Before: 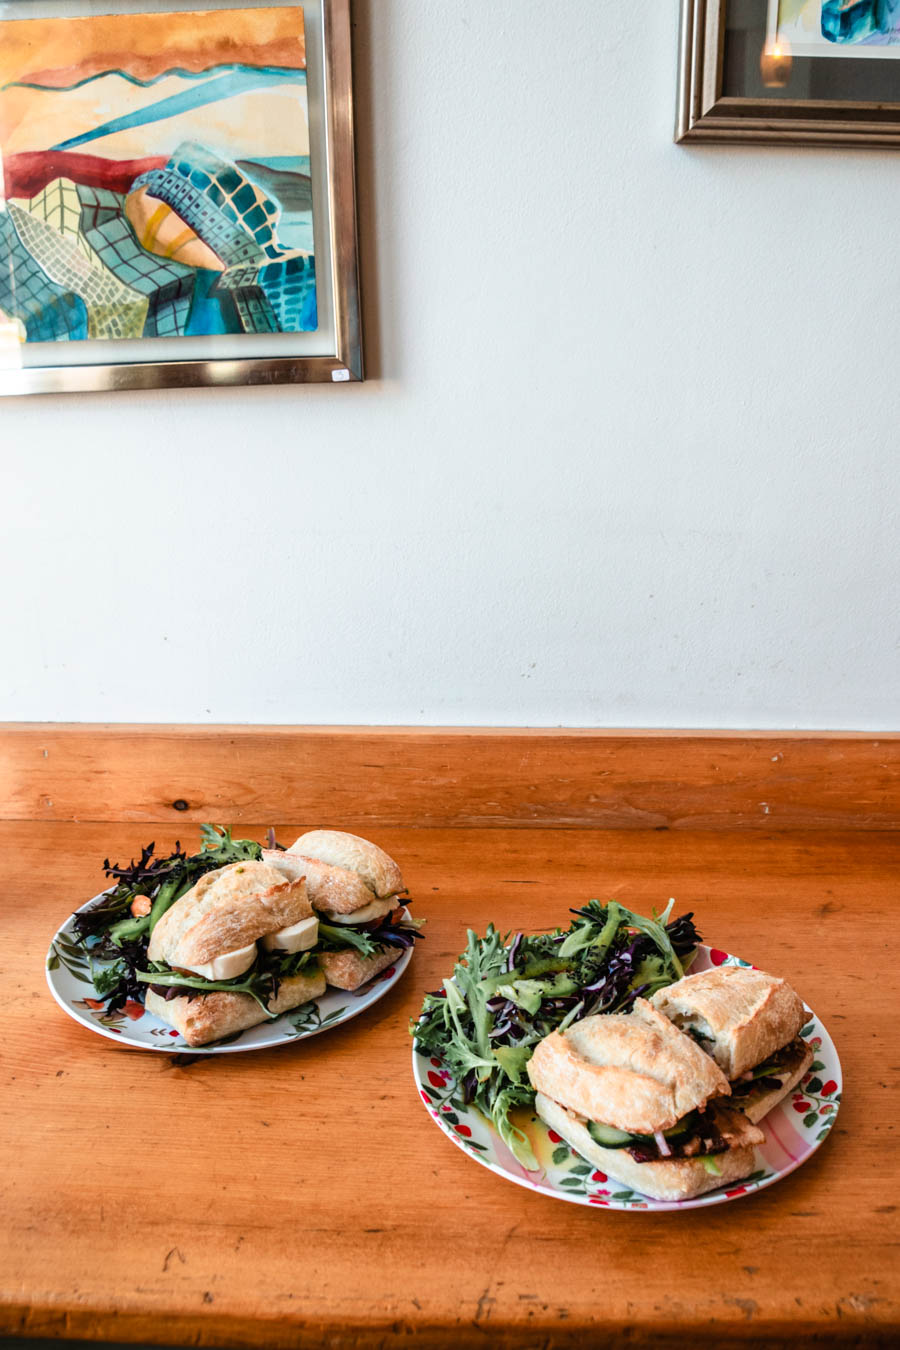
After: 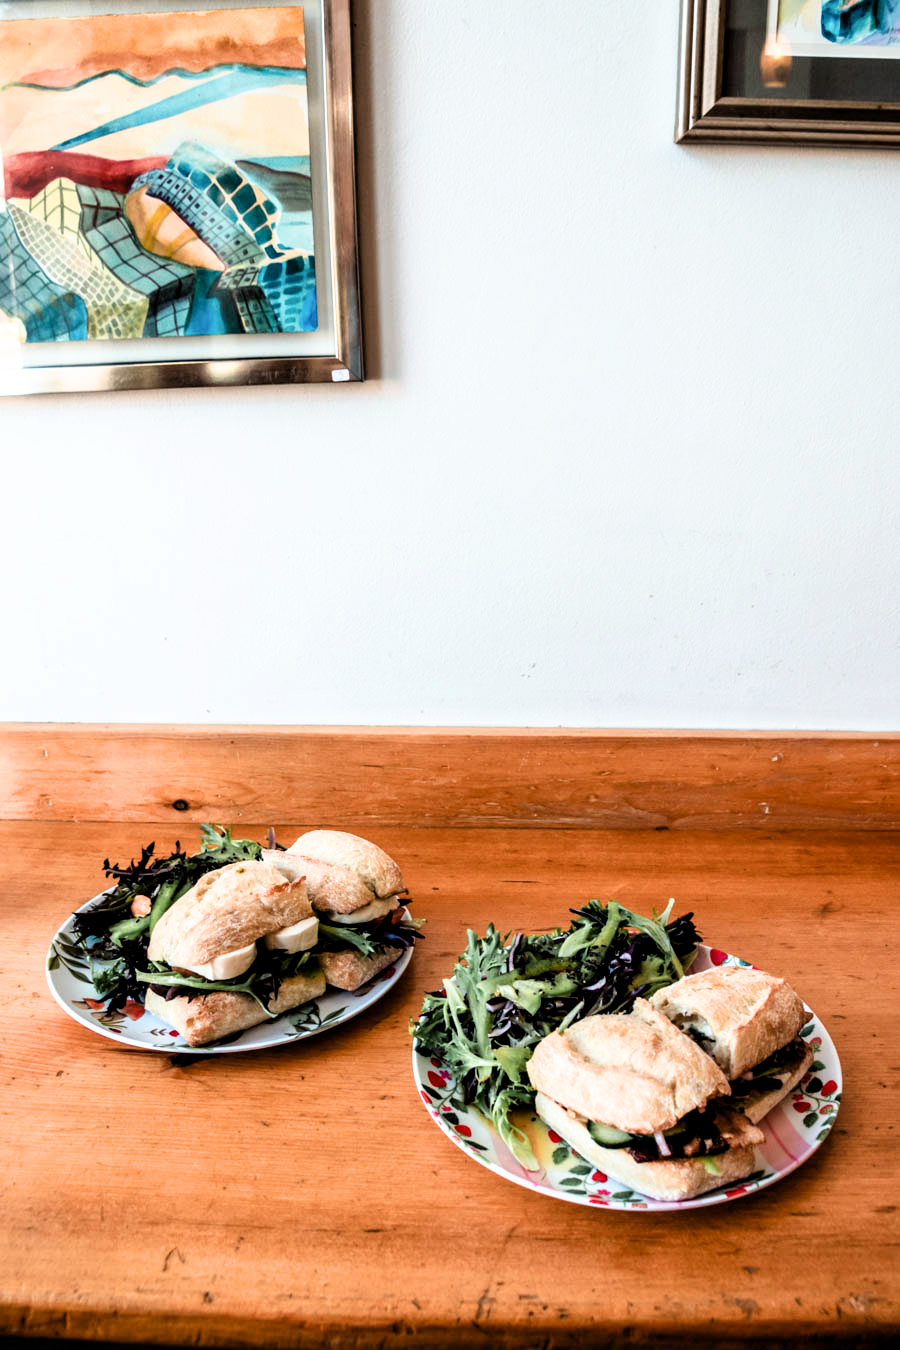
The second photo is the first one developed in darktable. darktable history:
filmic rgb: black relative exposure -8.71 EV, white relative exposure 2.67 EV, target black luminance 0%, target white luminance 99.939%, hardness 6.27, latitude 75%, contrast 1.319, highlights saturation mix -5.23%, iterations of high-quality reconstruction 0, contrast in shadows safe
exposure: exposure 0.128 EV, compensate exposure bias true, compensate highlight preservation false
